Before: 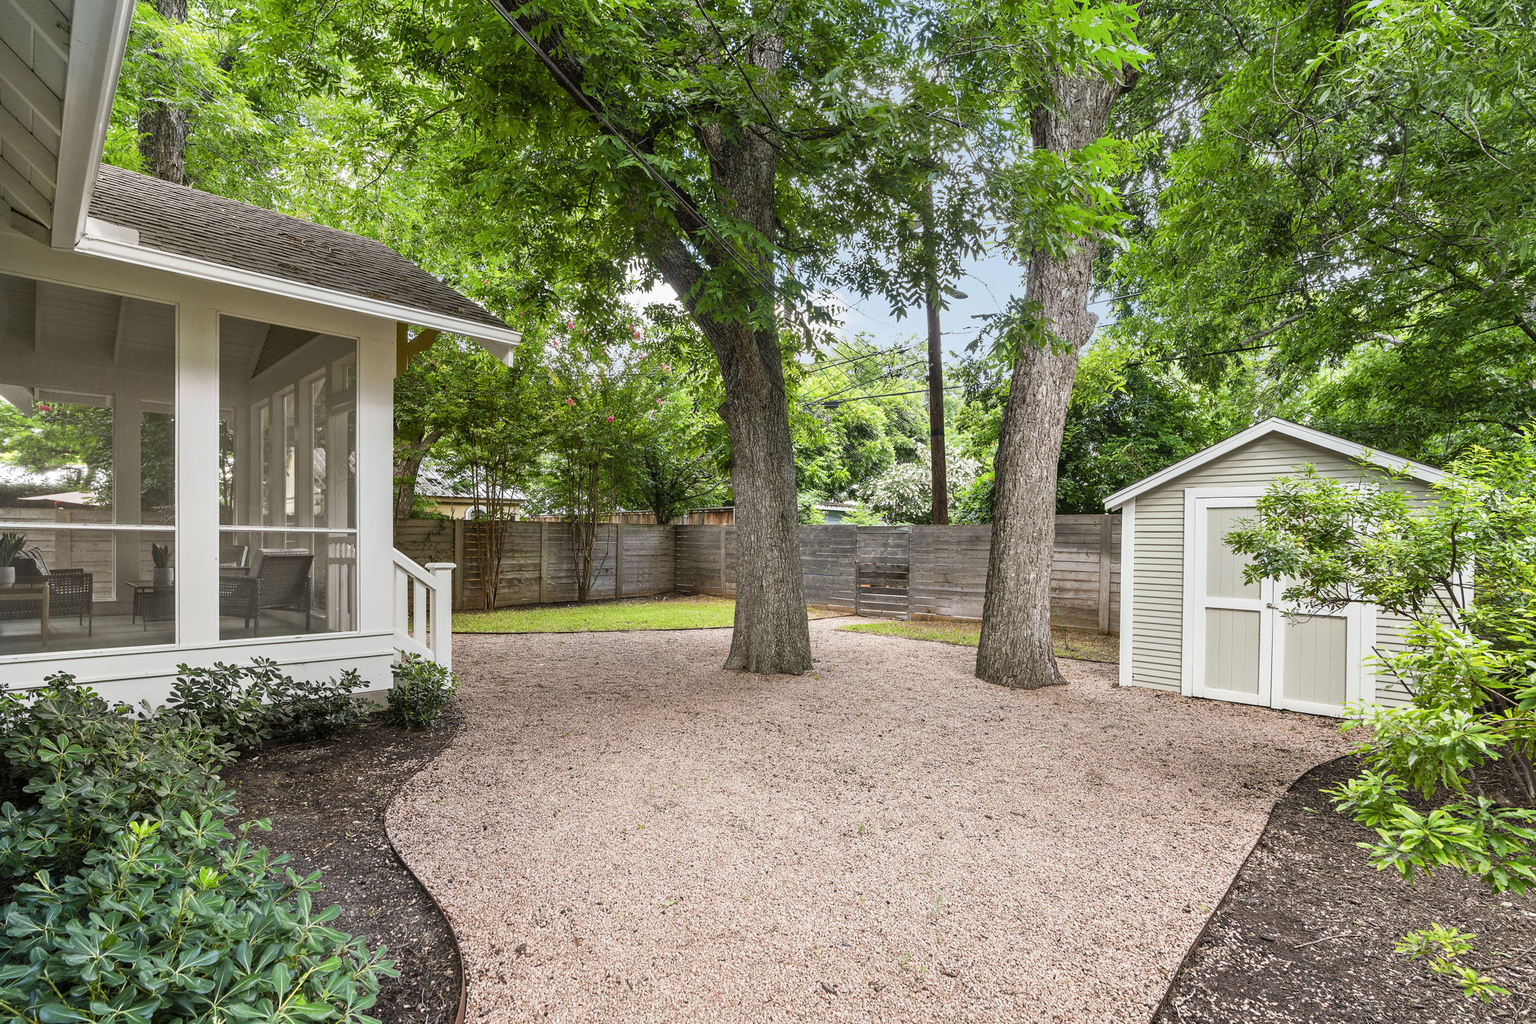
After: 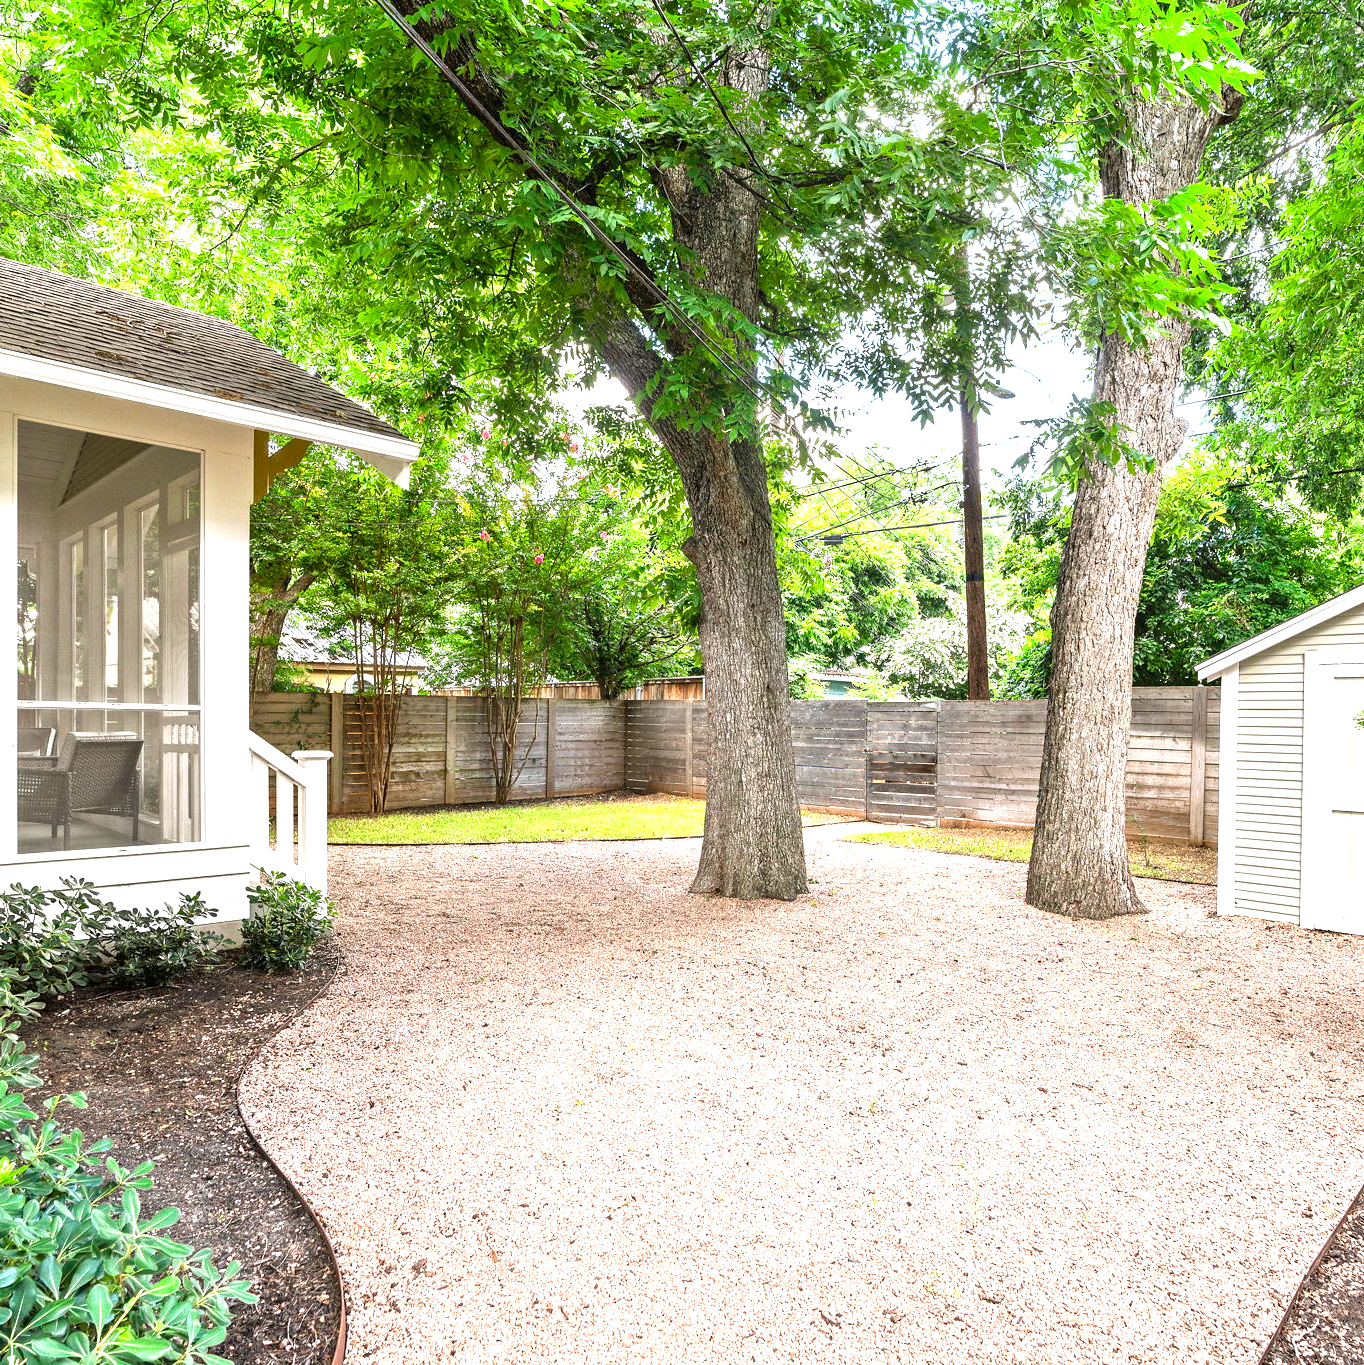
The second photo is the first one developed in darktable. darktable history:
exposure: black level correction 0, exposure 1.2 EV, compensate highlight preservation false
crop and rotate: left 13.453%, right 19.915%
tone equalizer: on, module defaults
